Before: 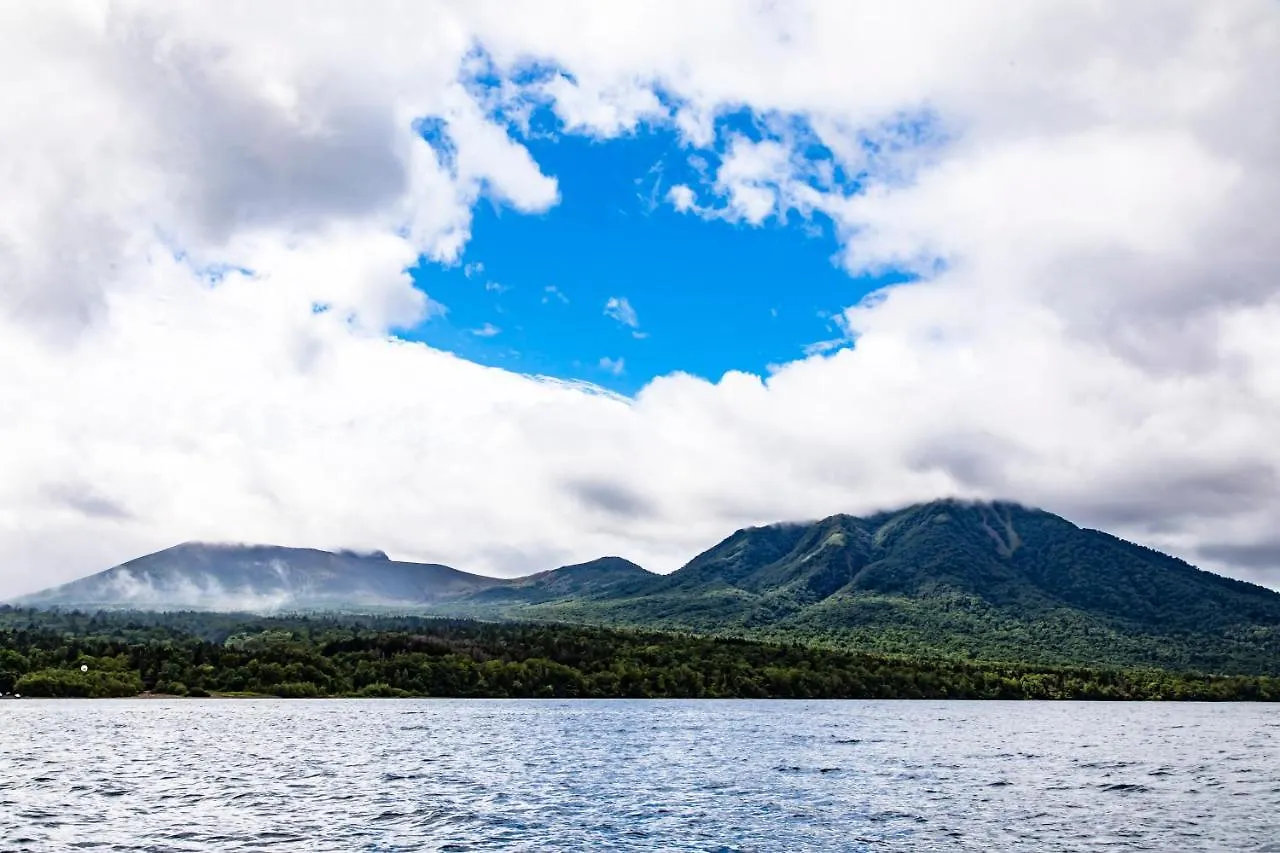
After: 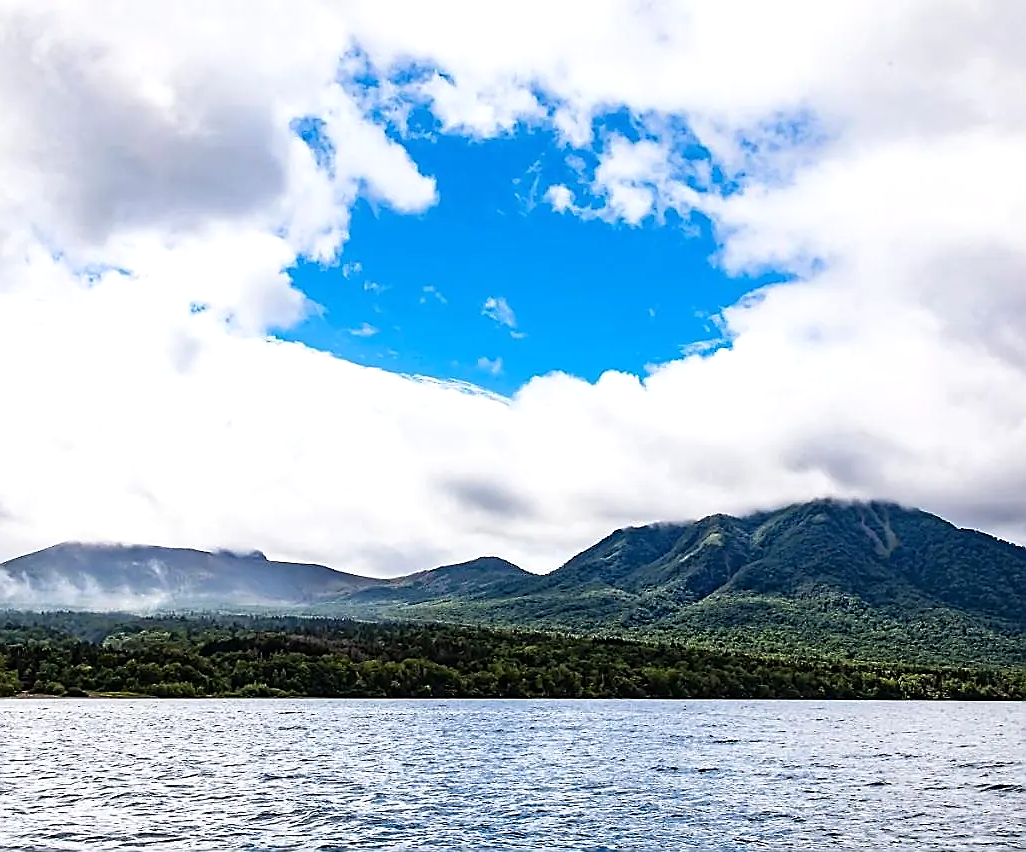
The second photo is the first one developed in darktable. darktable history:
crop and rotate: left 9.609%, right 10.175%
sharpen: radius 1.355, amount 1.233, threshold 0.683
exposure: exposure 0.129 EV, compensate highlight preservation false
